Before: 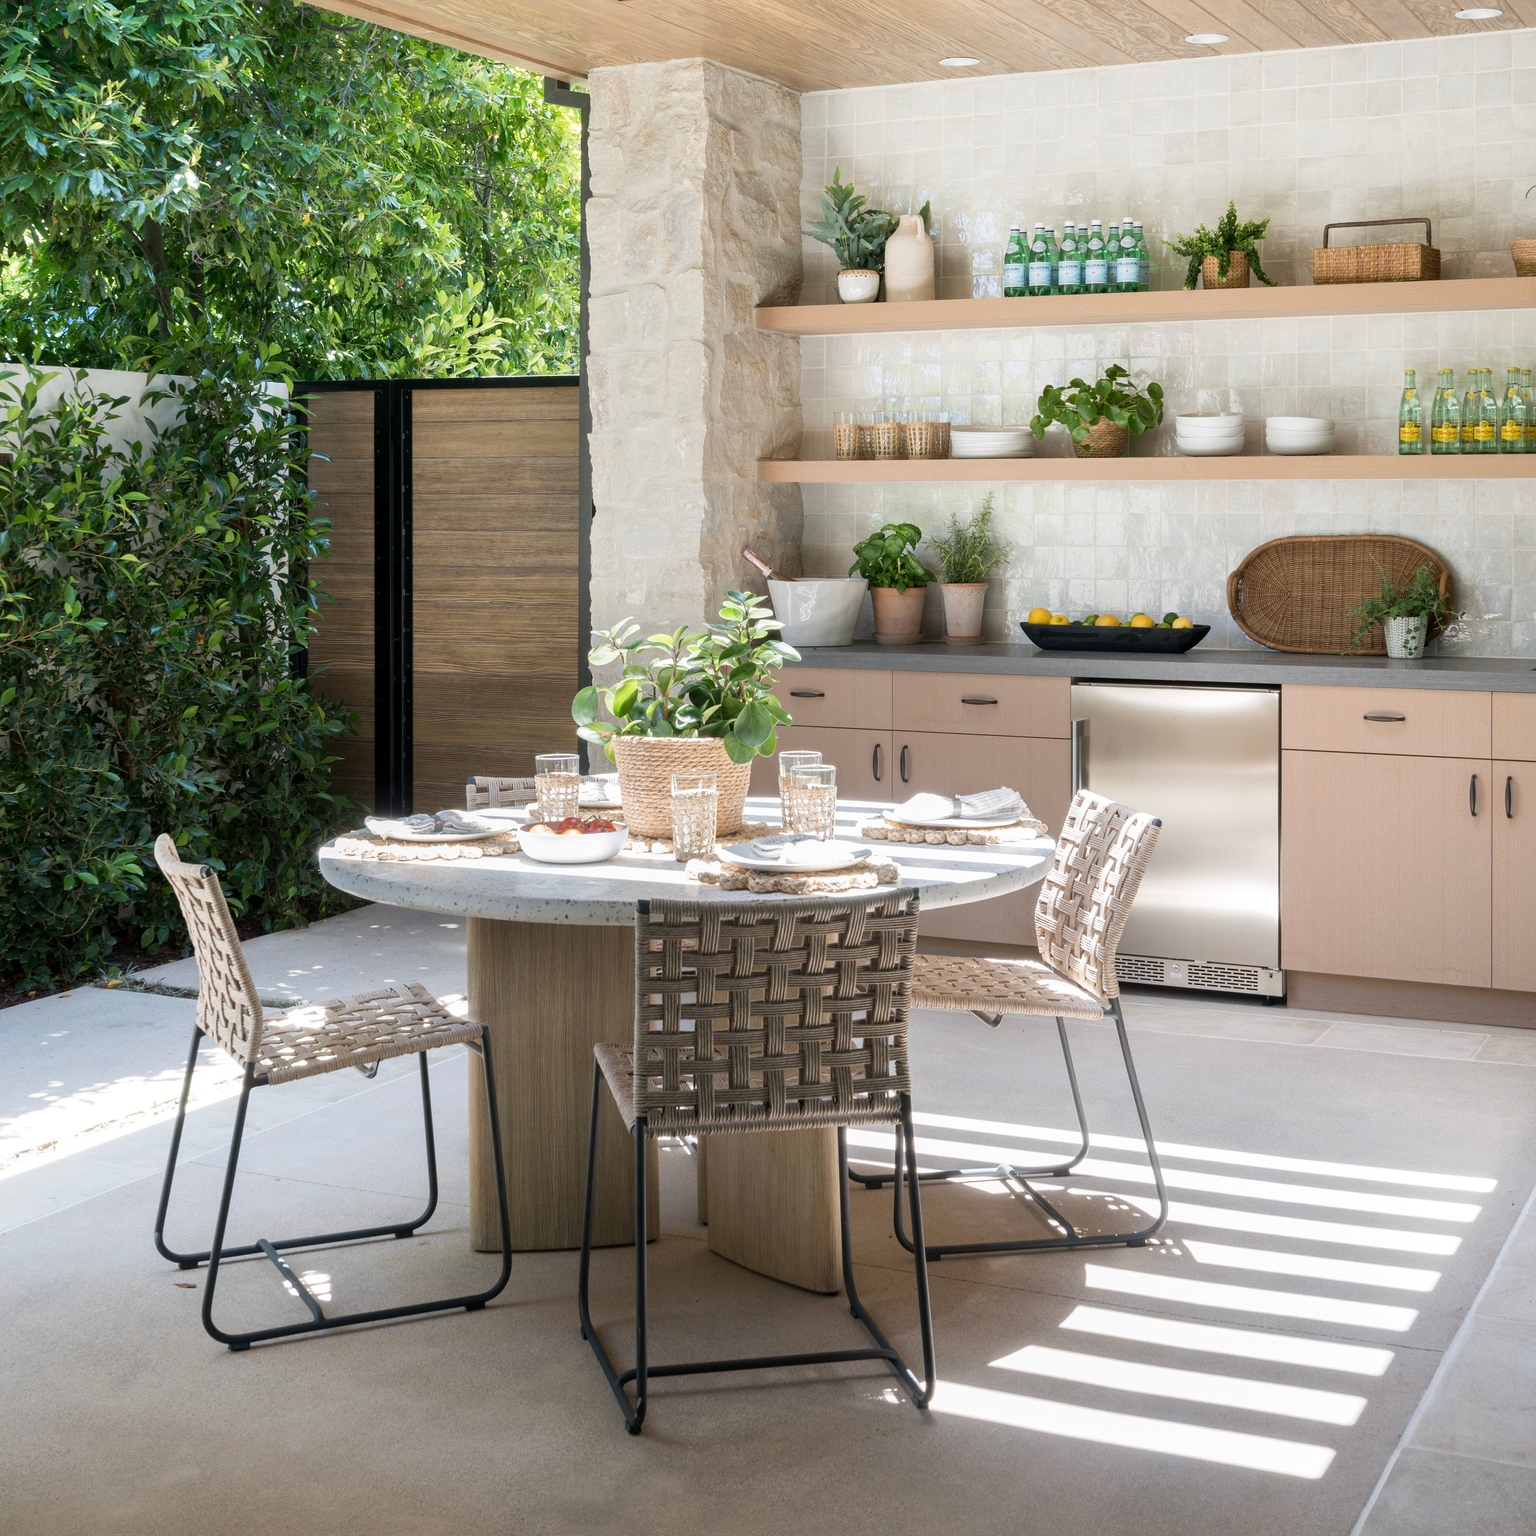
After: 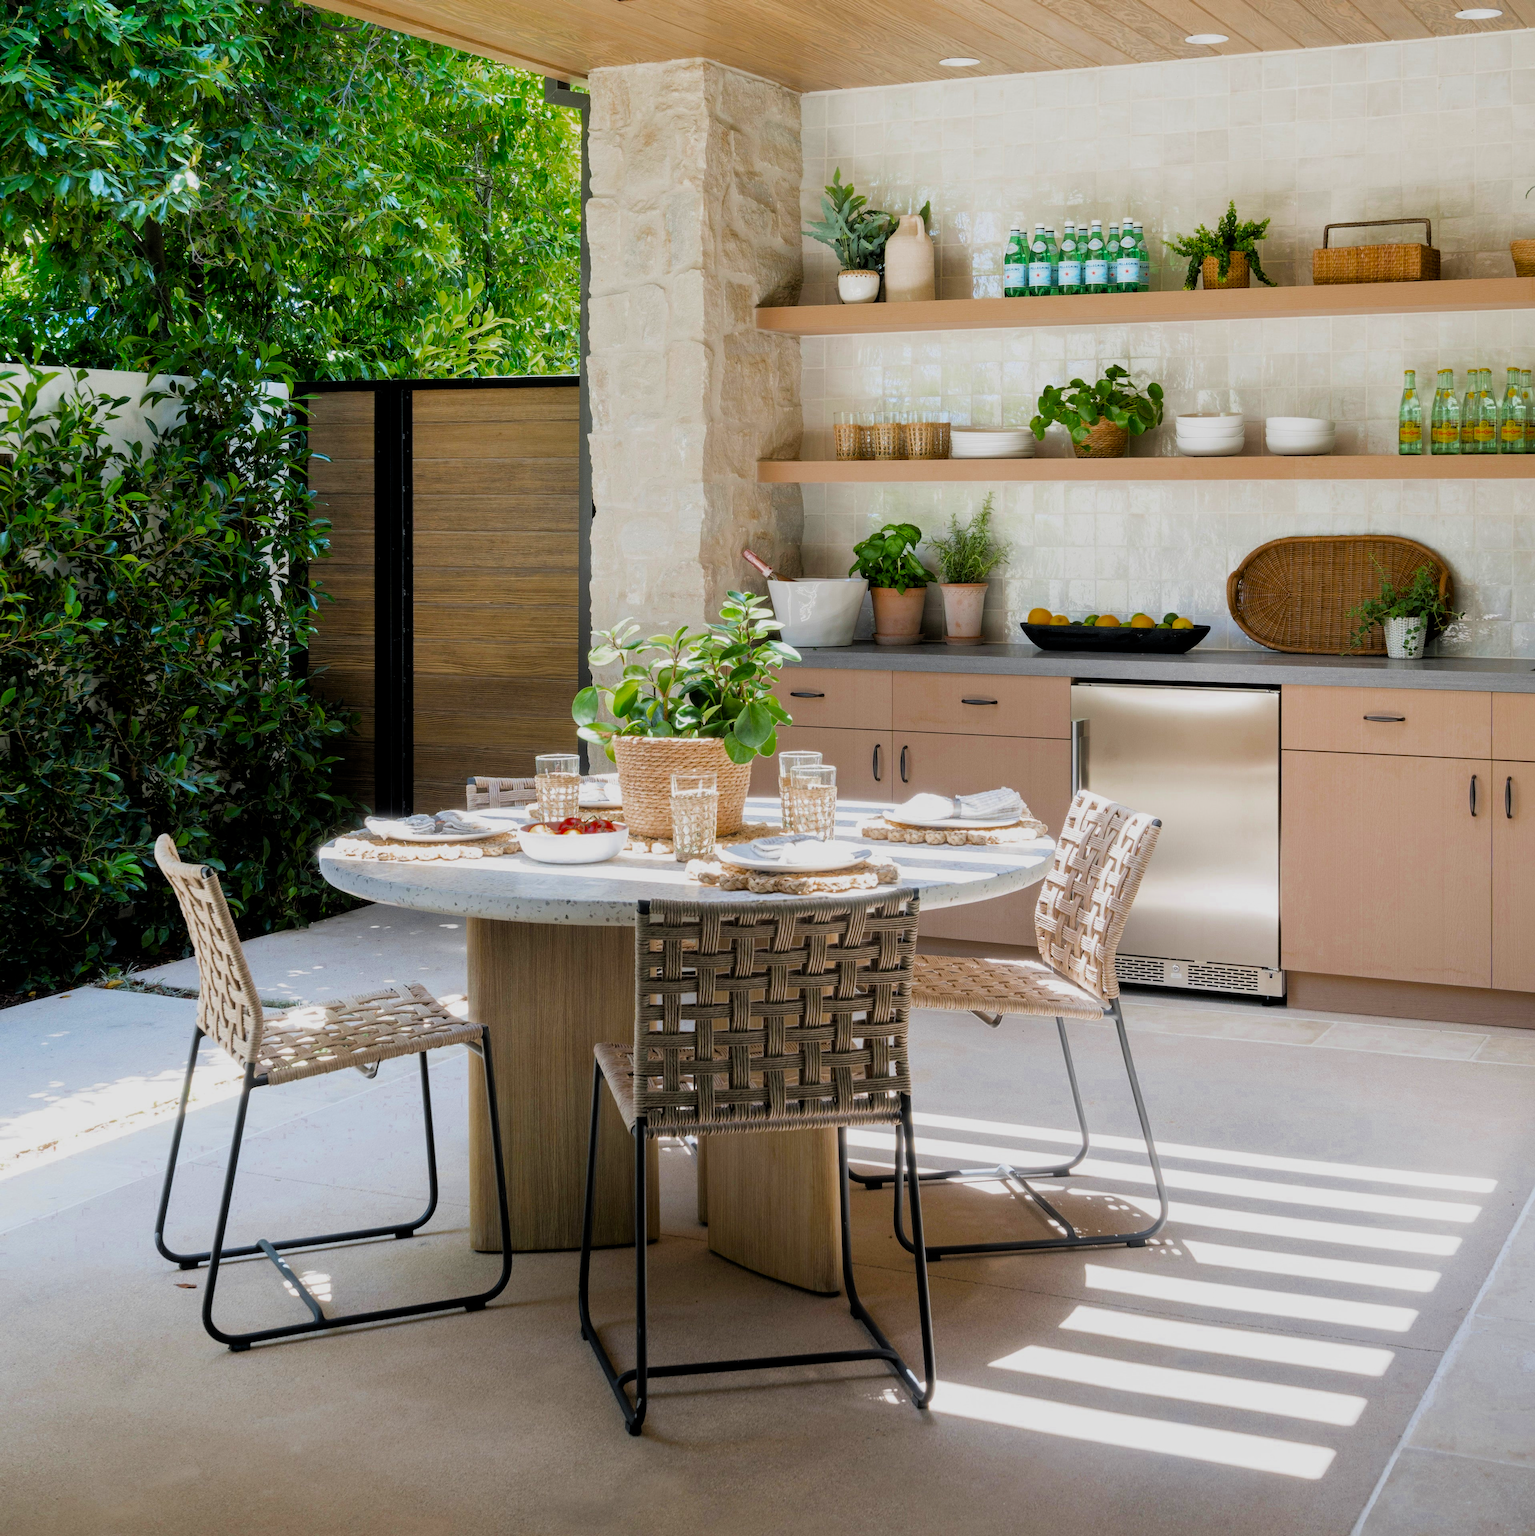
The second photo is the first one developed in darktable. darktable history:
color zones: curves: ch0 [(0.27, 0.396) (0.563, 0.504) (0.75, 0.5) (0.787, 0.307)]
filmic rgb: black relative exposure -7.75 EV, white relative exposure 4.4 EV, threshold 3 EV, target black luminance 0%, hardness 3.76, latitude 50.51%, contrast 1.074, highlights saturation mix 10%, shadows ↔ highlights balance -0.22%, color science v4 (2020), enable highlight reconstruction true
contrast brightness saturation: saturation 0.18
tone equalizer: on, module defaults
